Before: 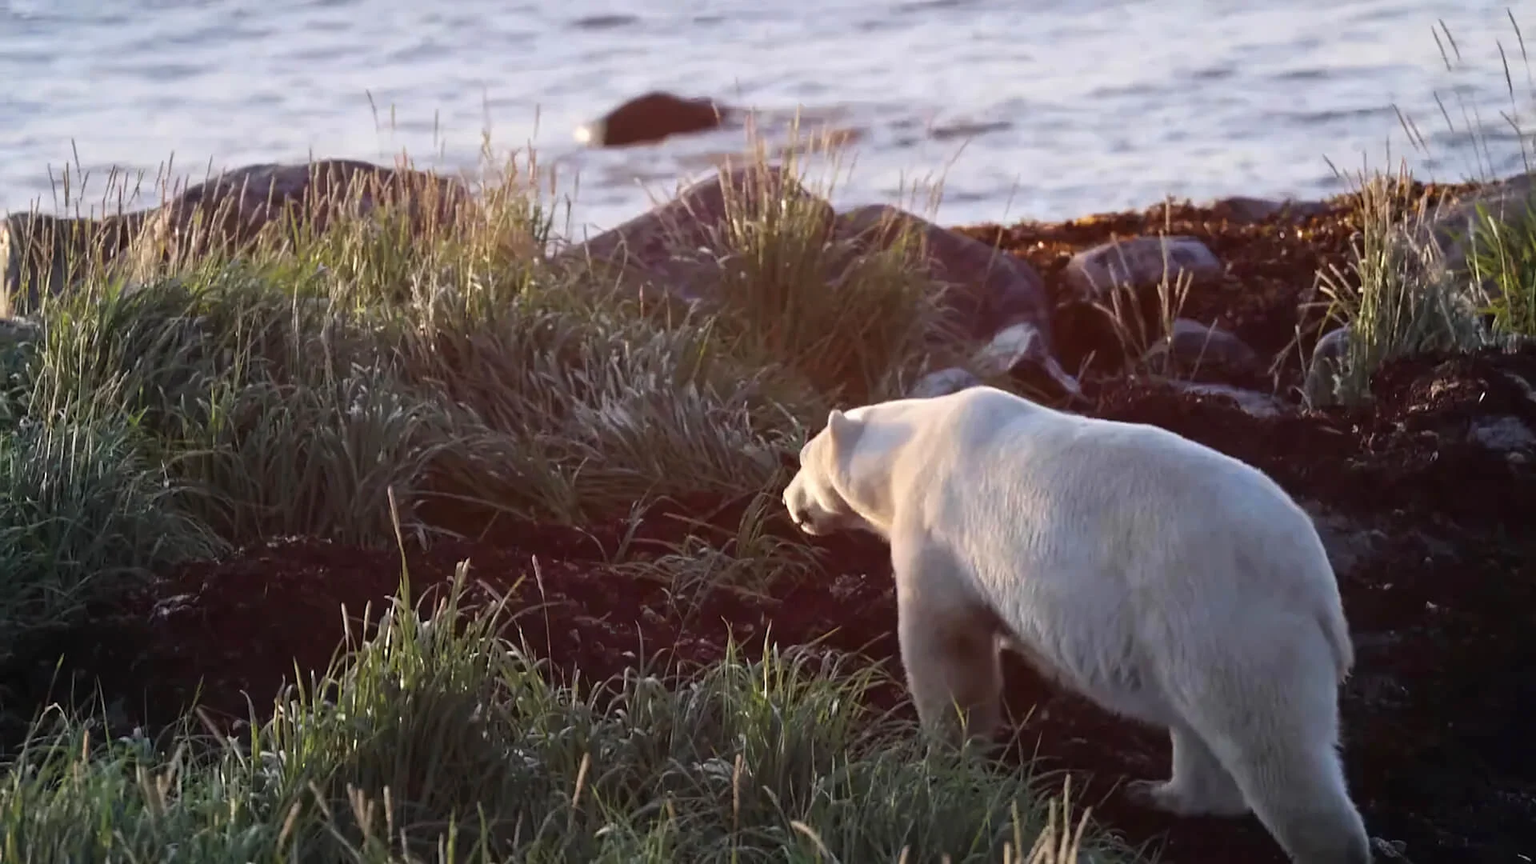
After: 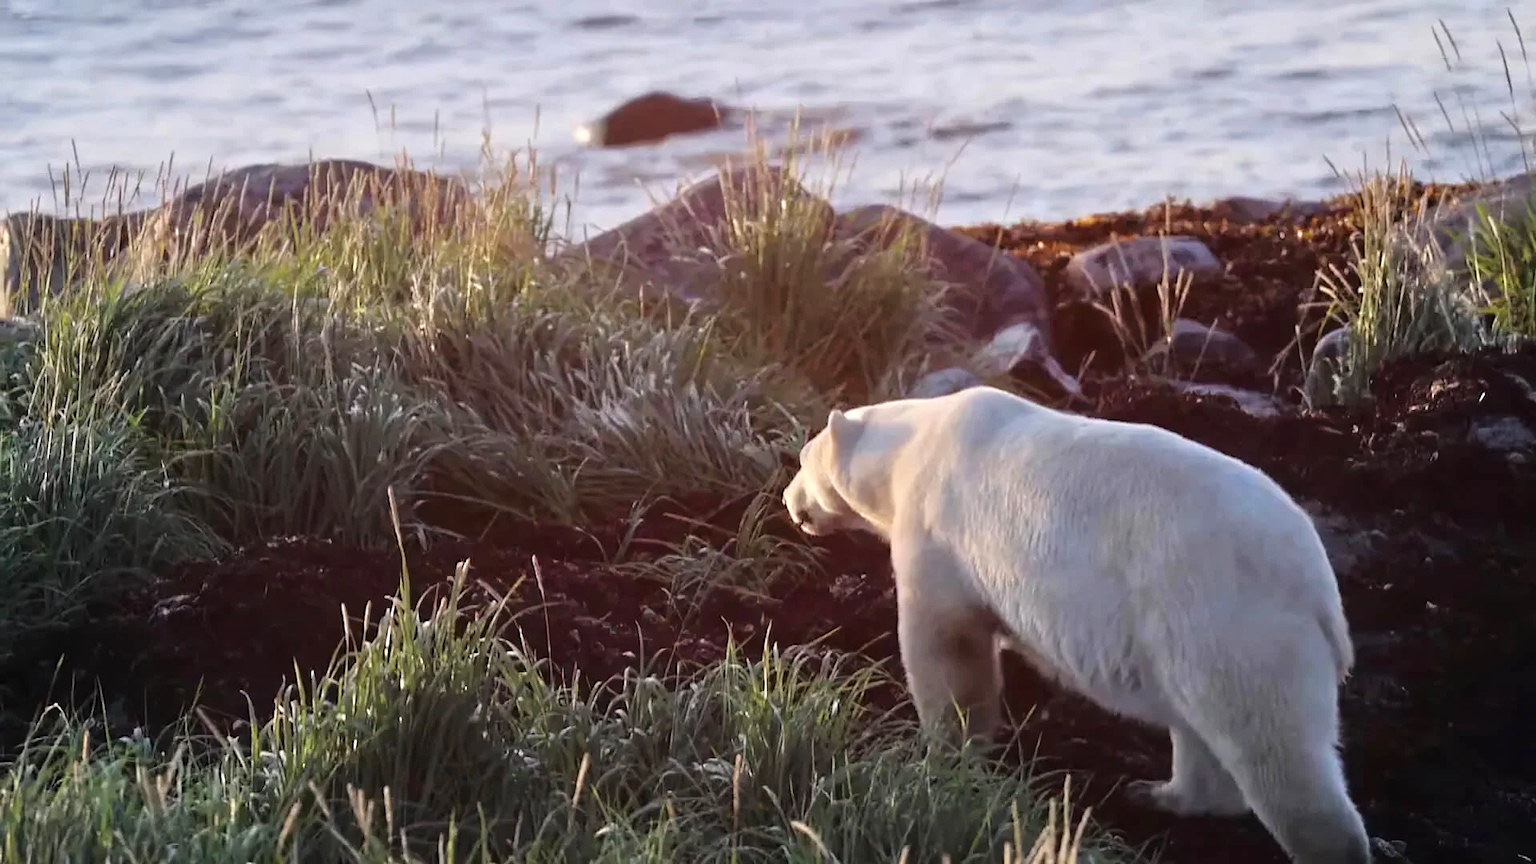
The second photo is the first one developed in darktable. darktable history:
tone equalizer: -8 EV 0.001 EV, -7 EV -0.004 EV, -6 EV 0.009 EV, -5 EV 0.032 EV, -4 EV 0.276 EV, -3 EV 0.644 EV, -2 EV 0.584 EV, -1 EV 0.187 EV, +0 EV 0.024 EV
